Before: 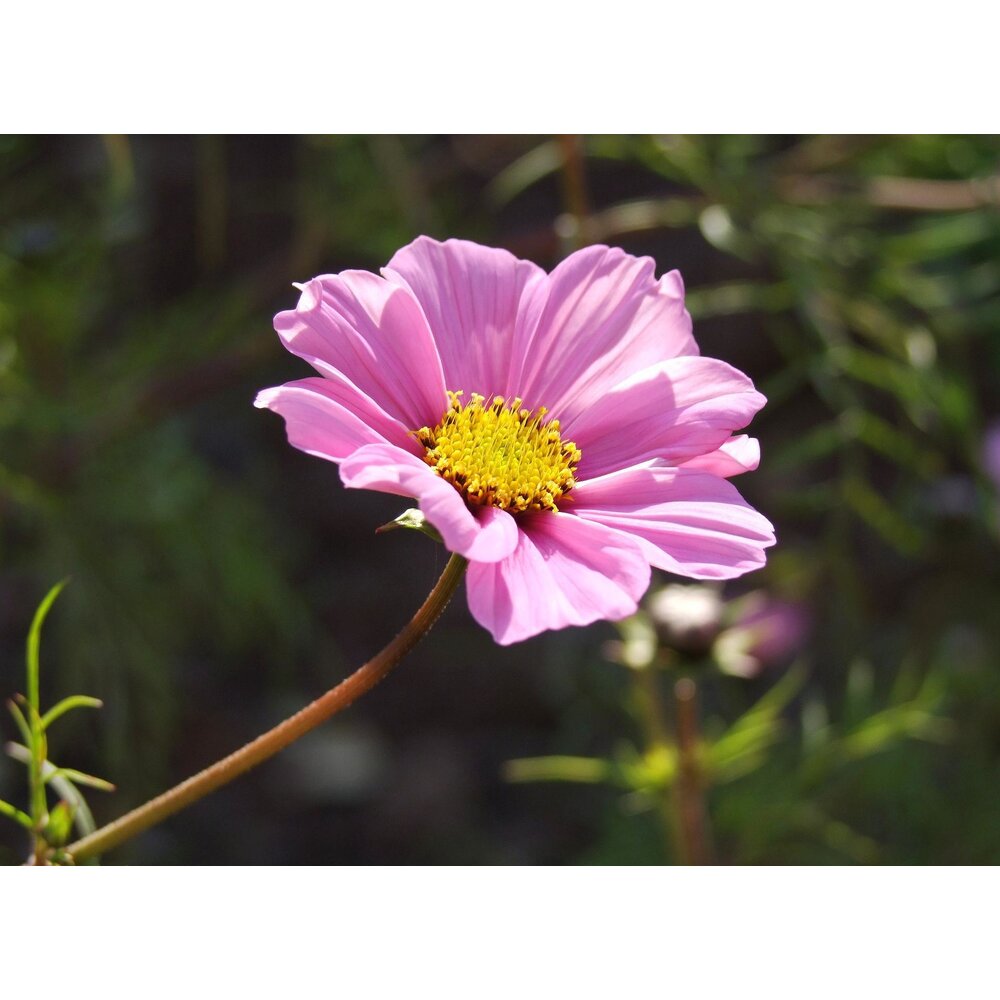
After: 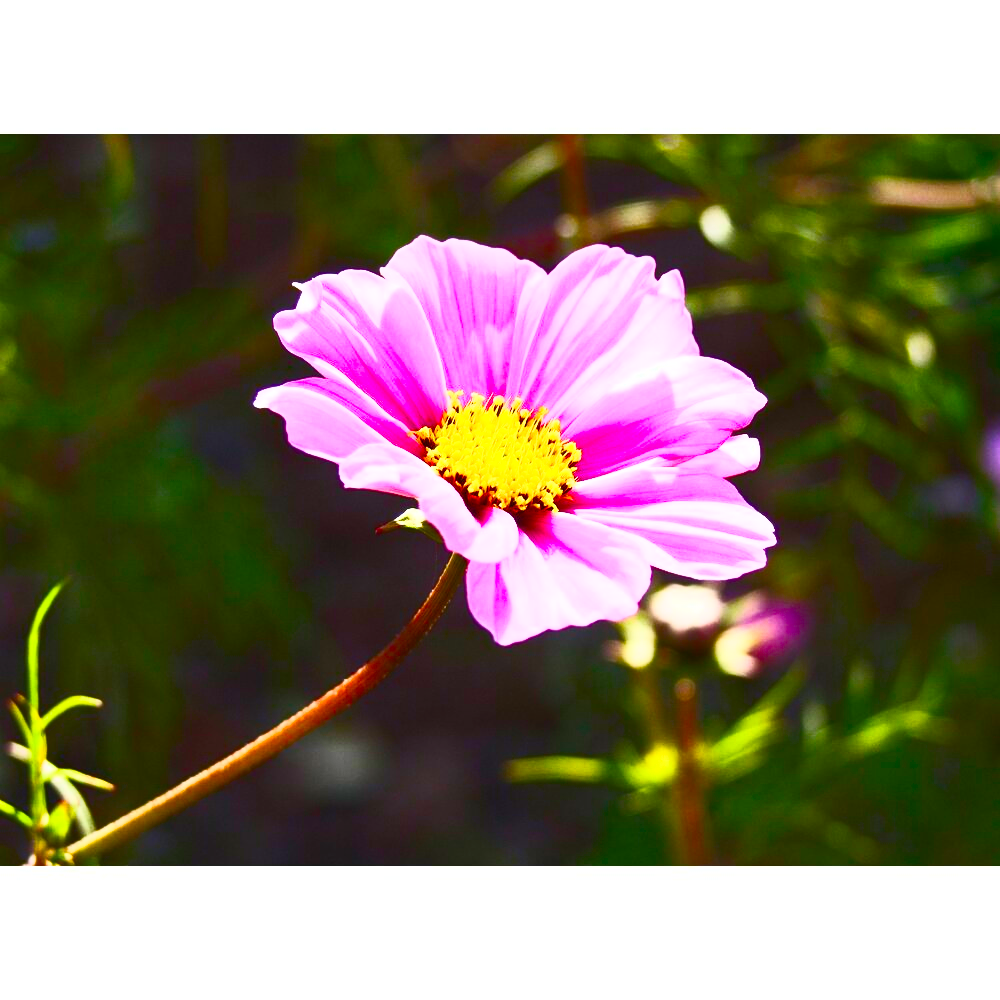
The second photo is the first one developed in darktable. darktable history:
exposure: compensate highlight preservation false
color balance rgb: perceptual saturation grading › global saturation 24.598%, perceptual saturation grading › highlights -50.812%, perceptual saturation grading › mid-tones 19.775%, perceptual saturation grading › shadows 60.486%
contrast brightness saturation: contrast 0.817, brightness 0.588, saturation 0.604
